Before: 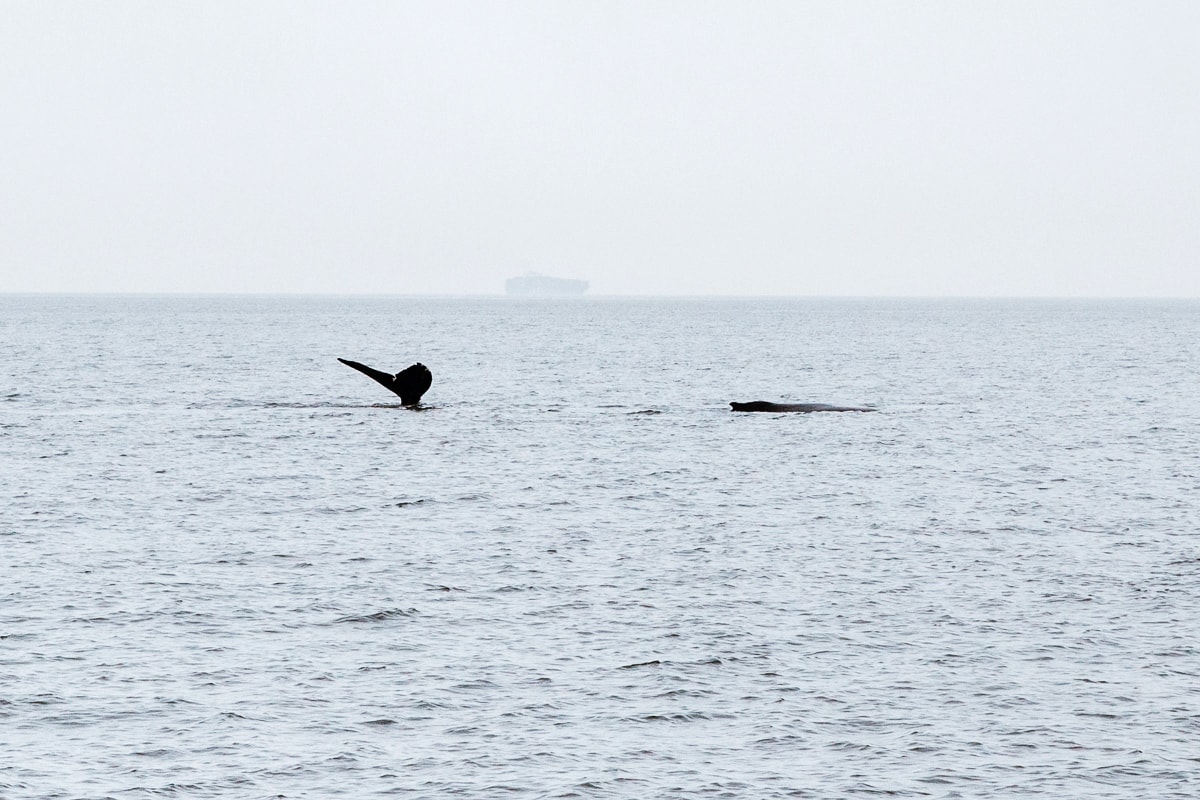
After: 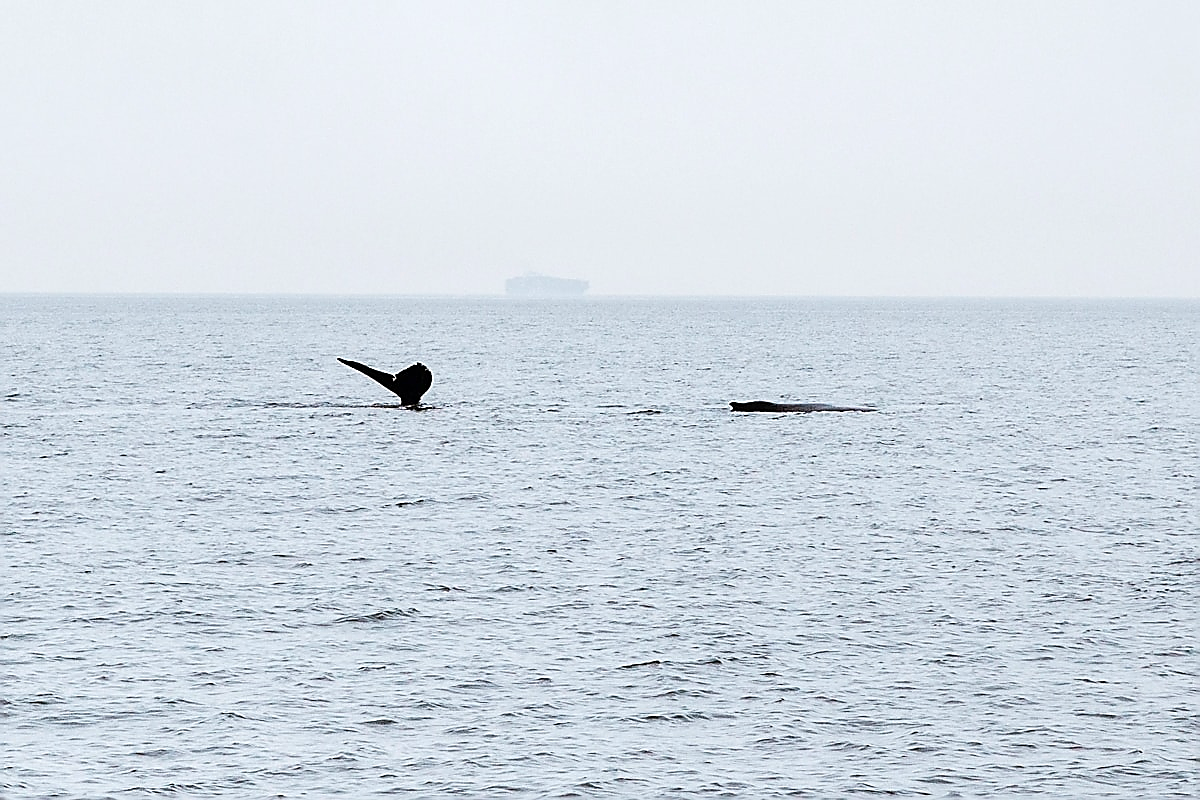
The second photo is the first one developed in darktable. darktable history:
color balance: output saturation 120%
sharpen: radius 1.4, amount 1.25, threshold 0.7
